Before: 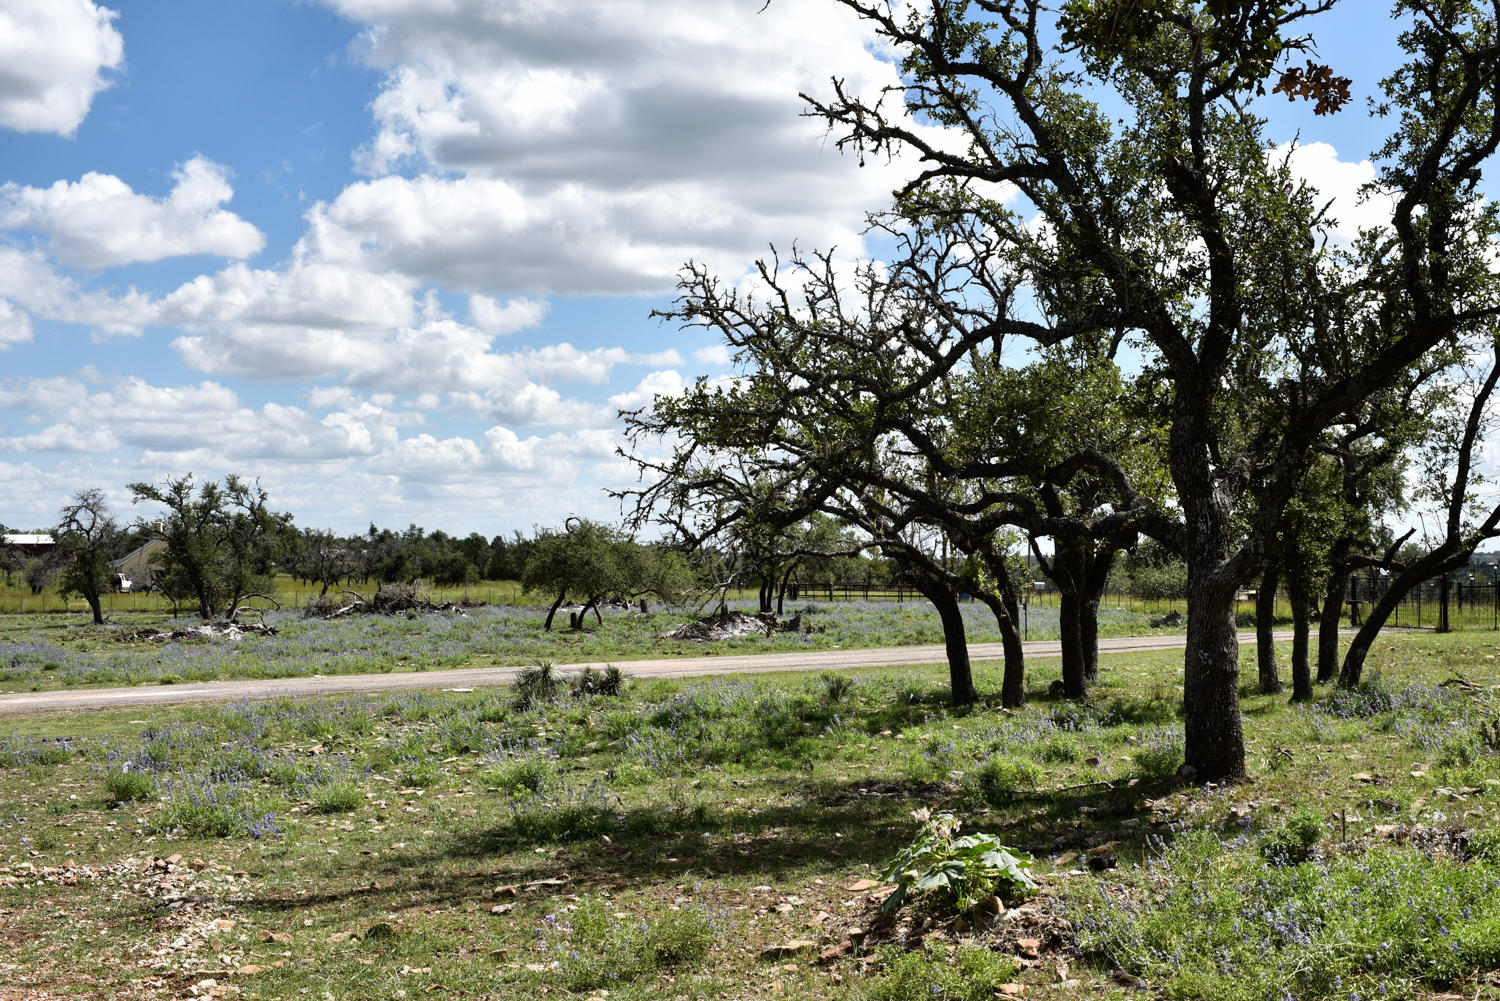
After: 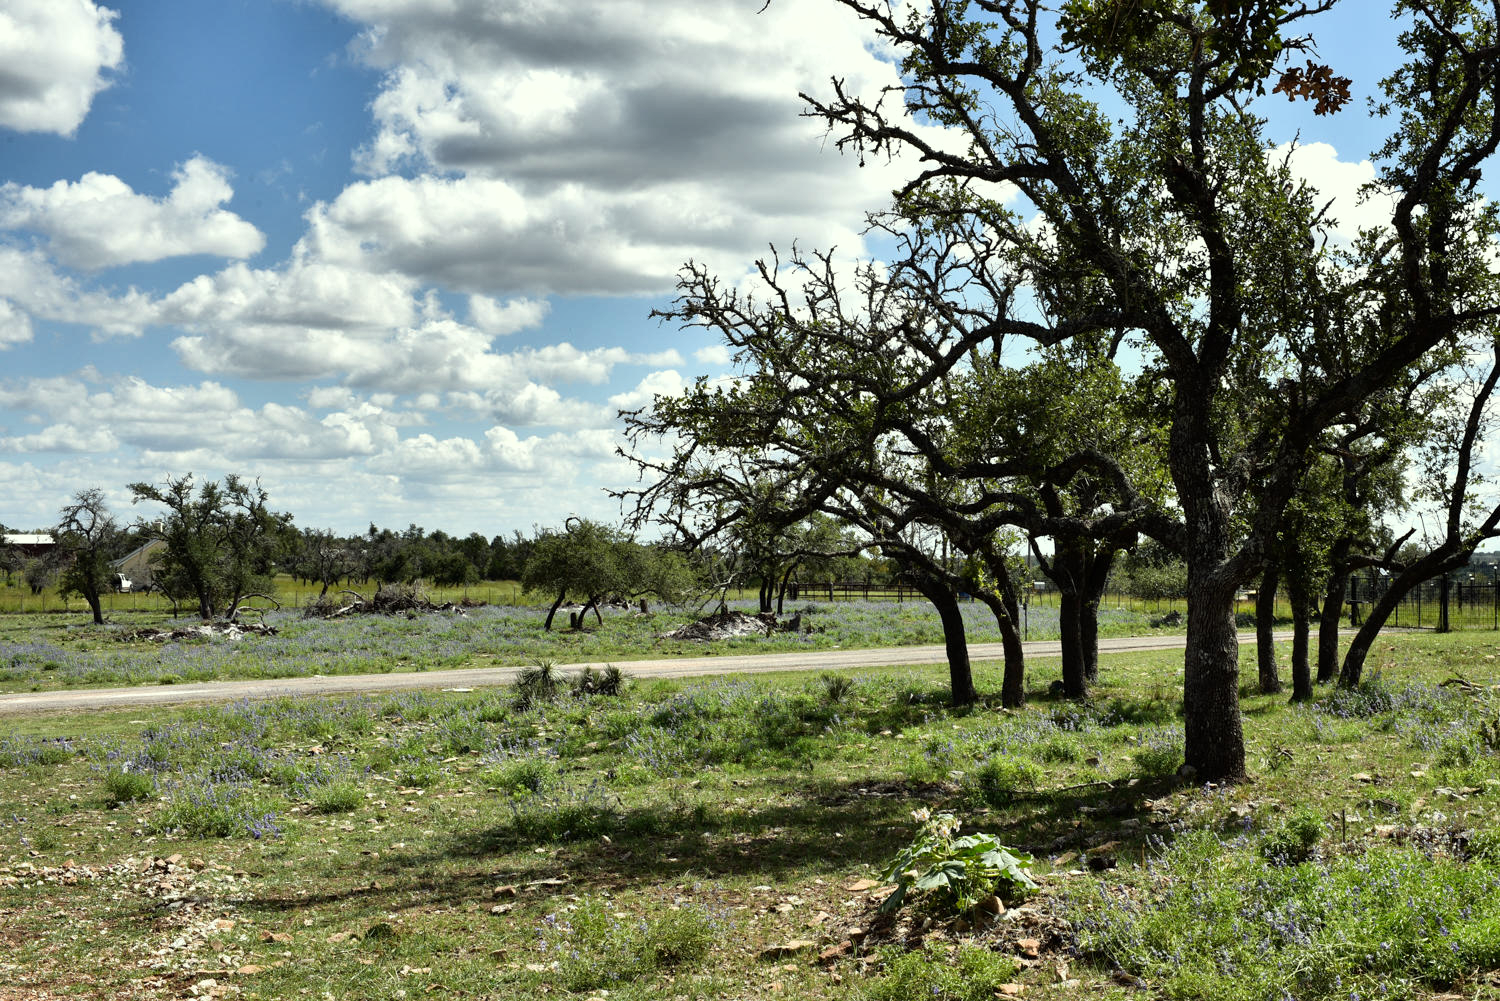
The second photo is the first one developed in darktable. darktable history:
color correction: highlights a* -4.47, highlights b* 6.39
shadows and highlights: shadows 12.18, white point adjustment 1.25, highlights color adjustment 0.792%, soften with gaussian
